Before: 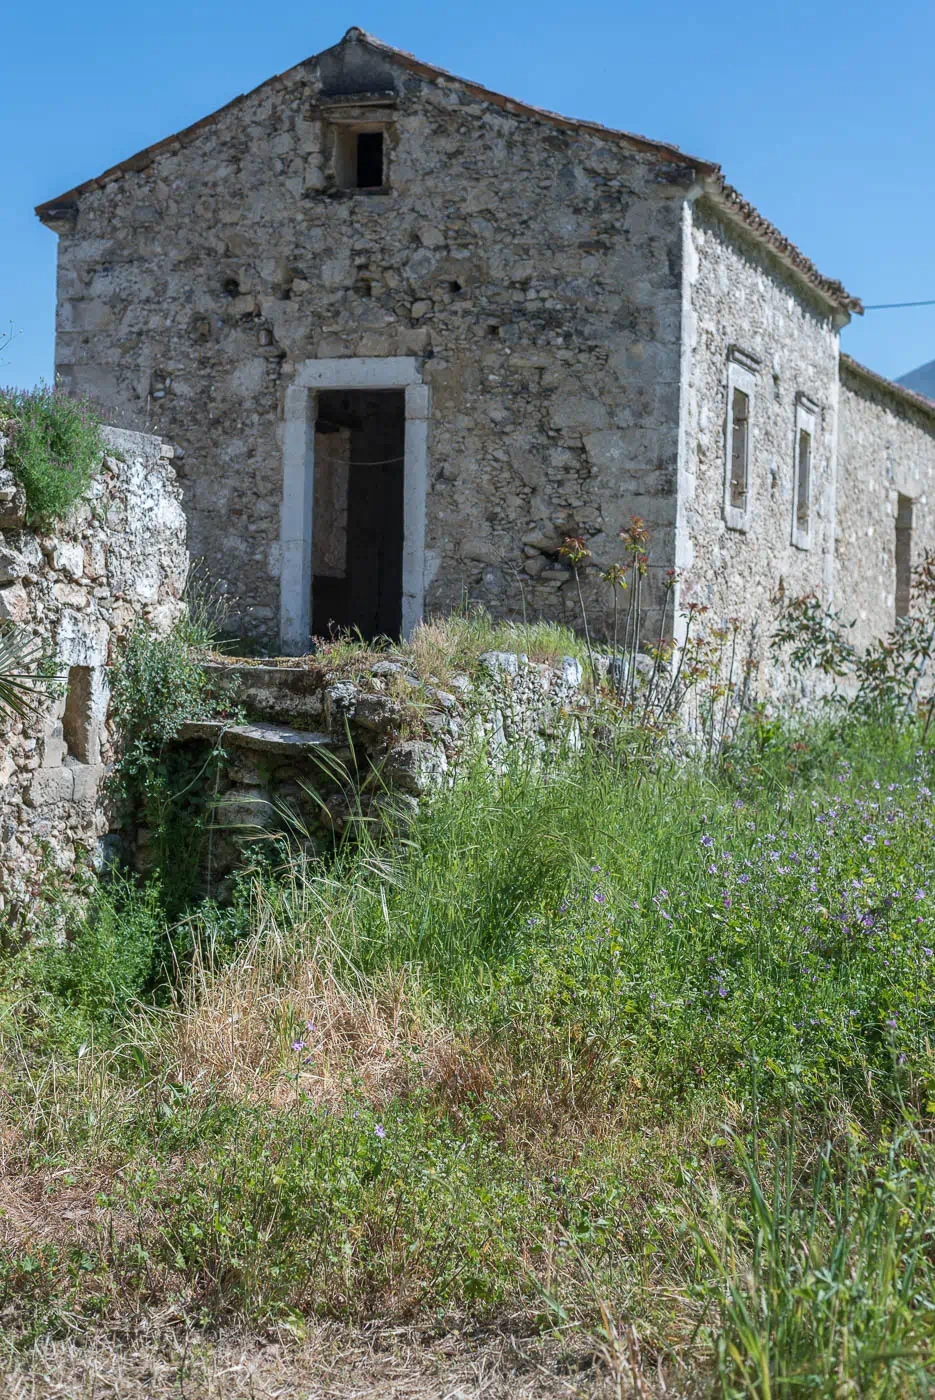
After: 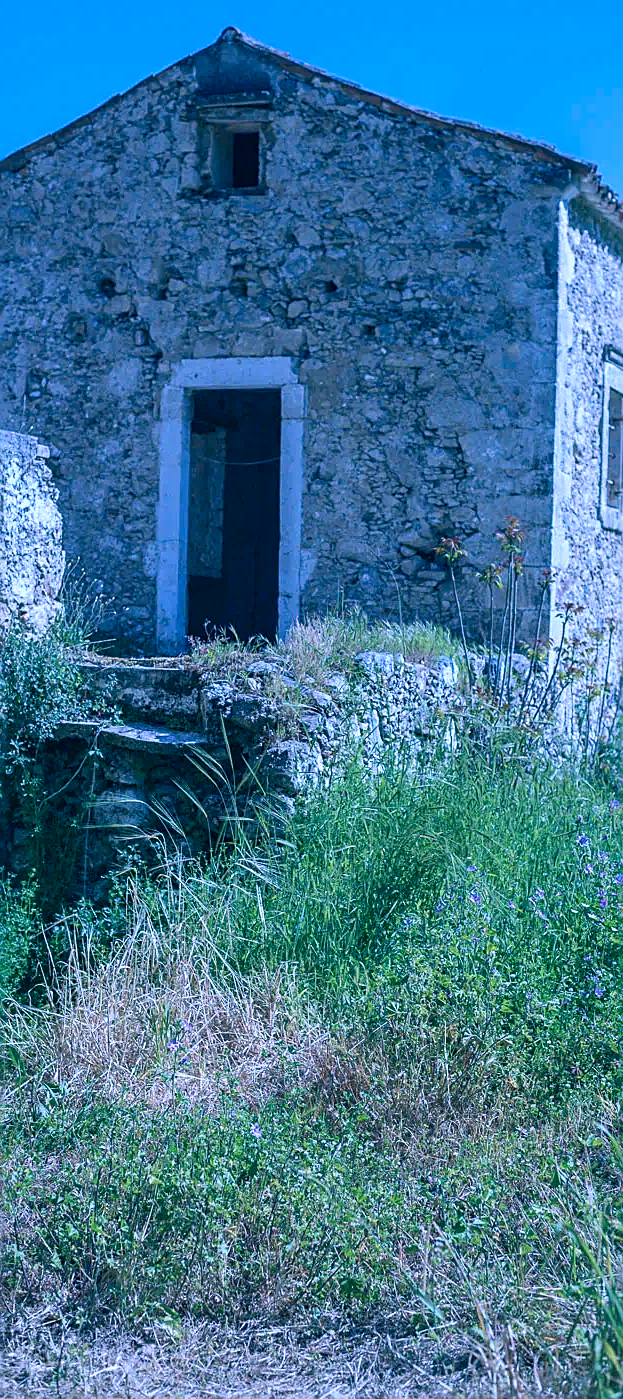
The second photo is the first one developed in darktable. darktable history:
crop and rotate: left 13.334%, right 19.965%
exposure: compensate highlight preservation false
sharpen: on, module defaults
color correction: highlights a* 10.29, highlights b* 14.4, shadows a* -9.83, shadows b* -14.87
color calibration: gray › normalize channels true, illuminant as shot in camera, x 0.44, y 0.414, temperature 2940.7 K, gamut compression 0.014
